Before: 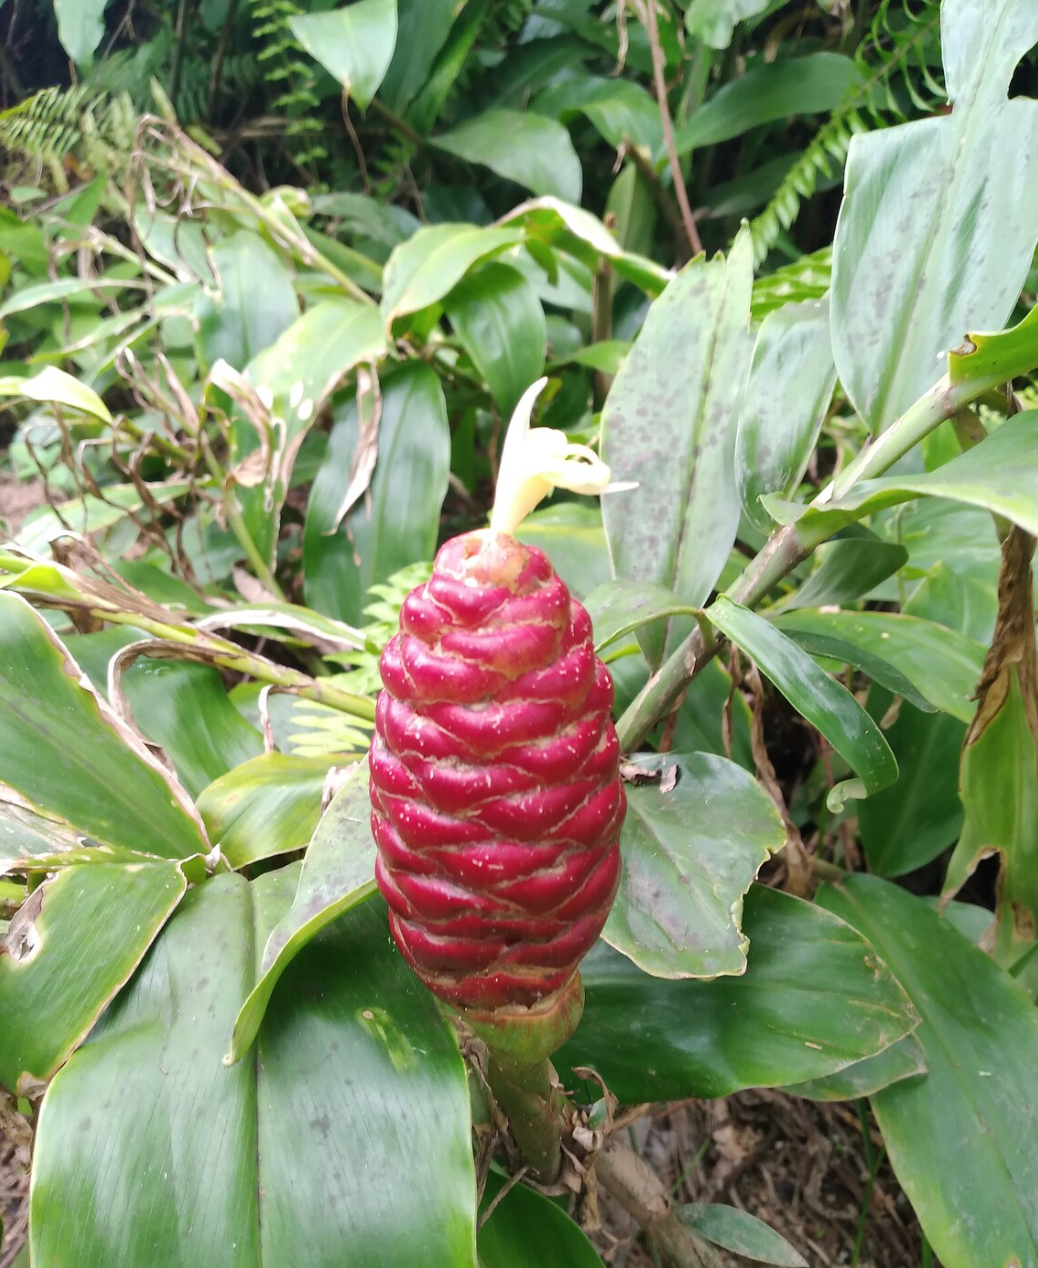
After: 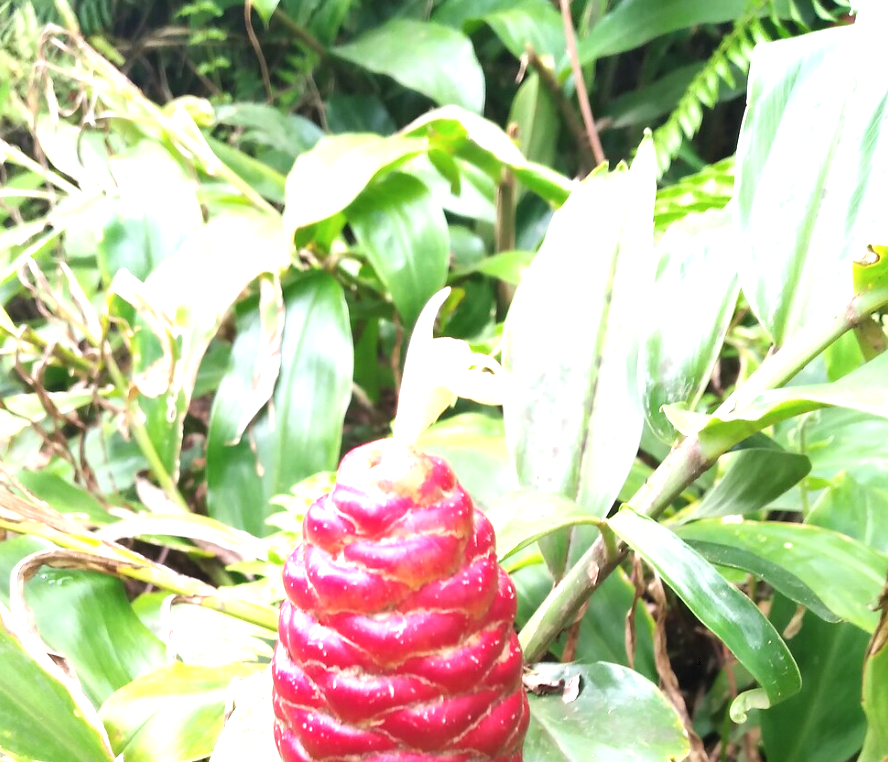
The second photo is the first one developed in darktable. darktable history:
exposure: black level correction 0, exposure 1.104 EV, compensate highlight preservation false
crop and rotate: left 9.368%, top 7.137%, right 5.07%, bottom 32.703%
